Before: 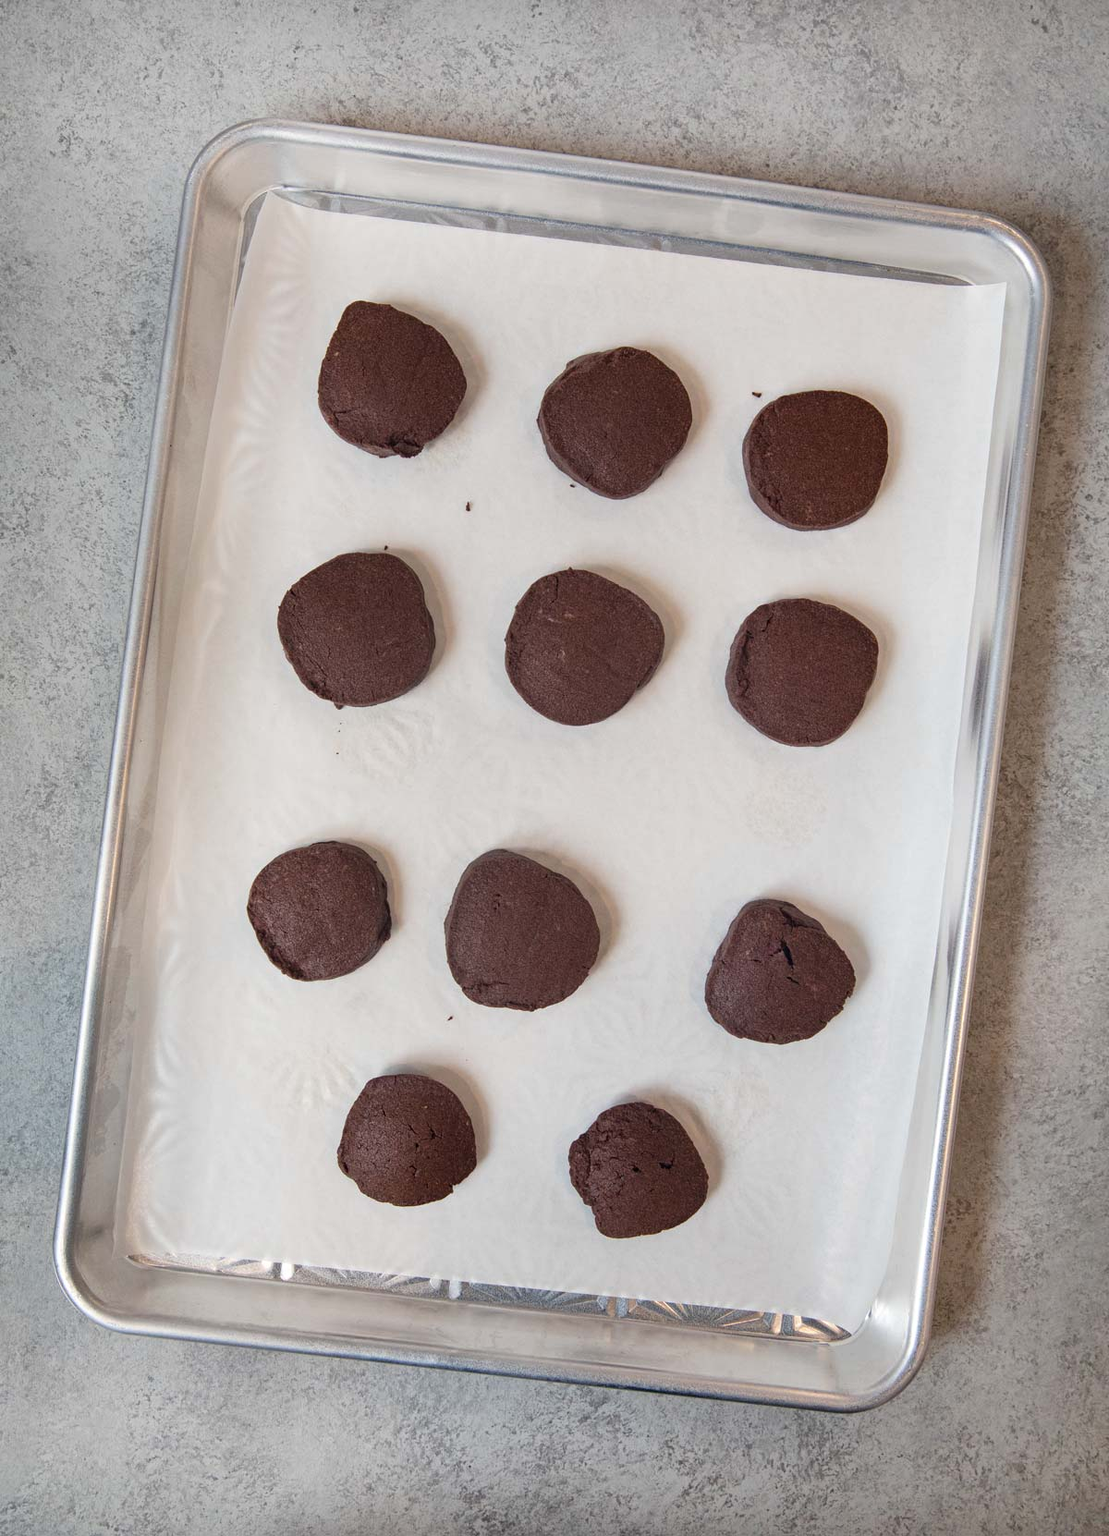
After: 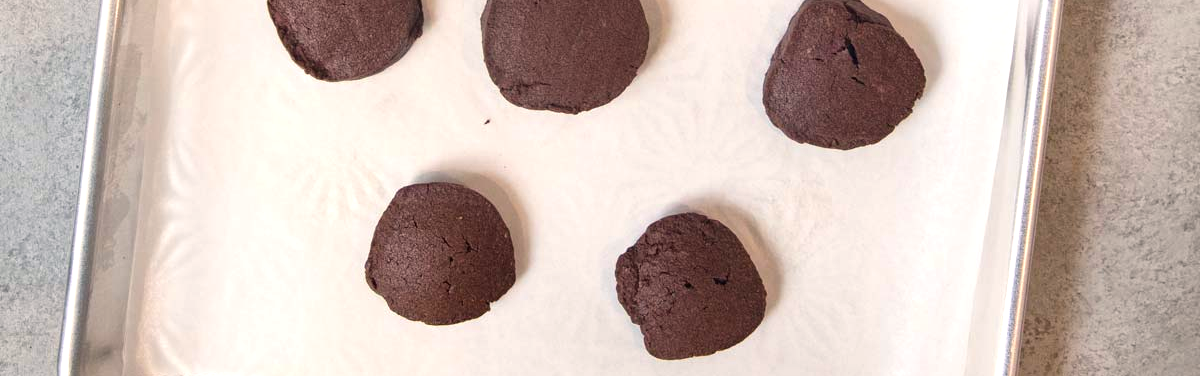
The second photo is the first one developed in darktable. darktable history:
exposure: black level correction 0, exposure 0.498 EV, compensate highlight preservation false
crop and rotate: top 59.003%, bottom 18.357%
color correction: highlights a* 3.88, highlights b* 5.1
